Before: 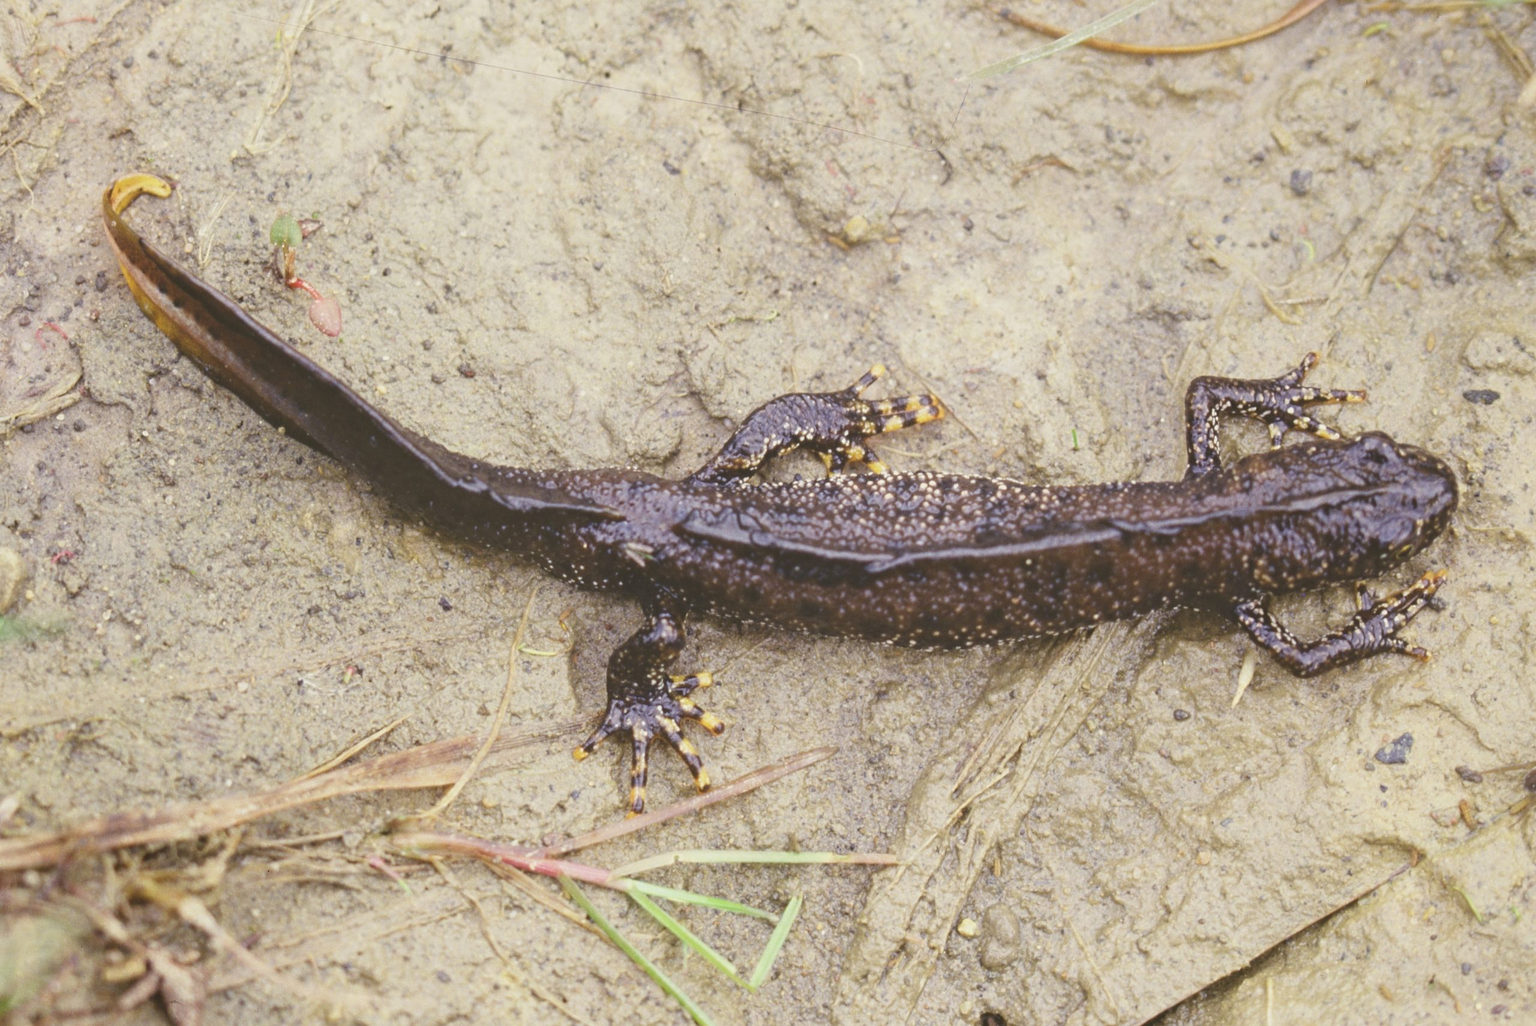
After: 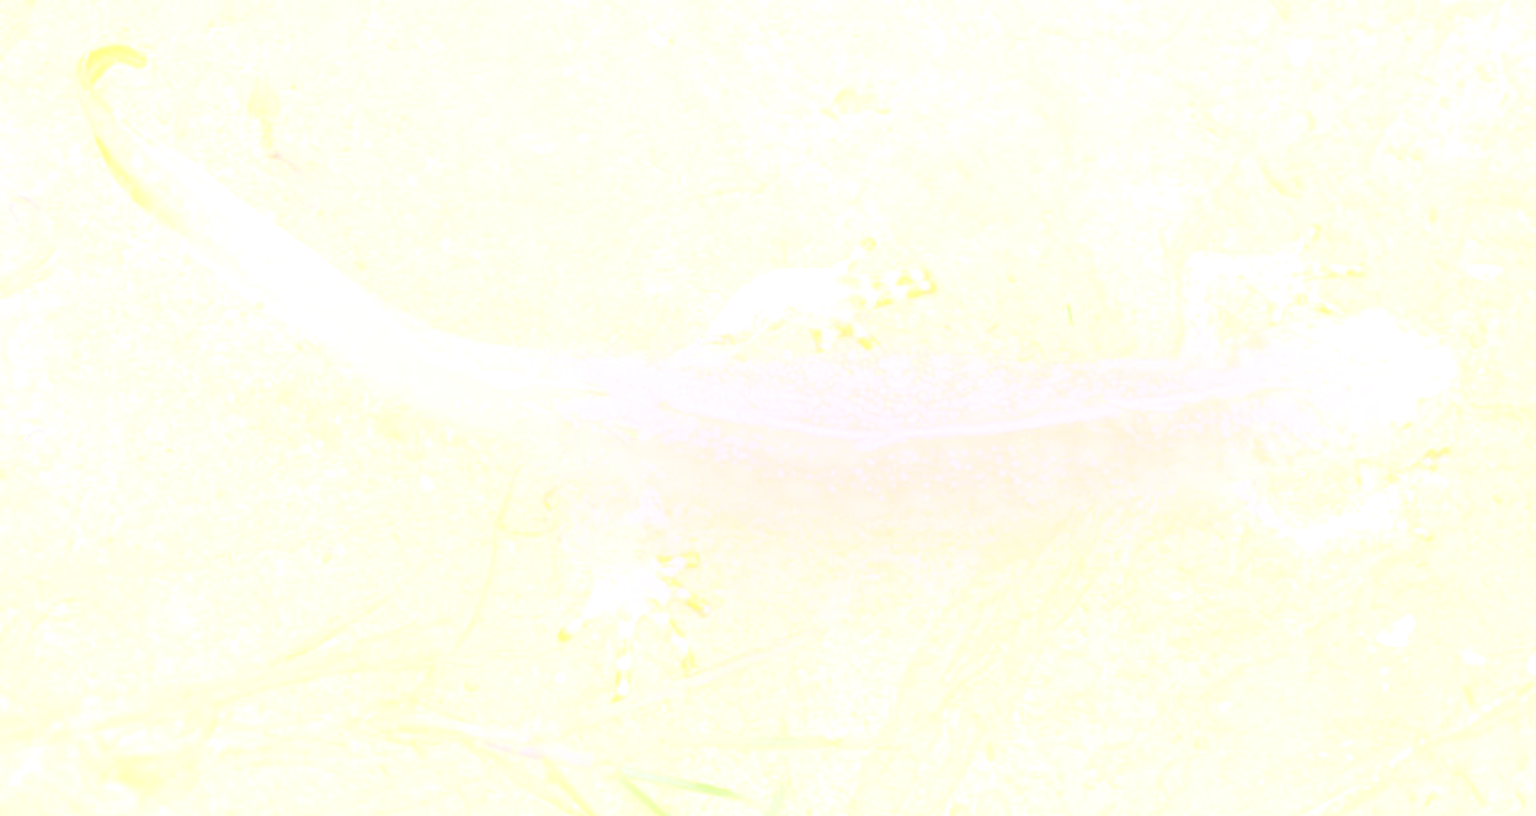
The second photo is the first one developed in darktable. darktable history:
crop and rotate: left 1.814%, top 12.818%, right 0.25%, bottom 9.225%
bloom: size 70%, threshold 25%, strength 70%
